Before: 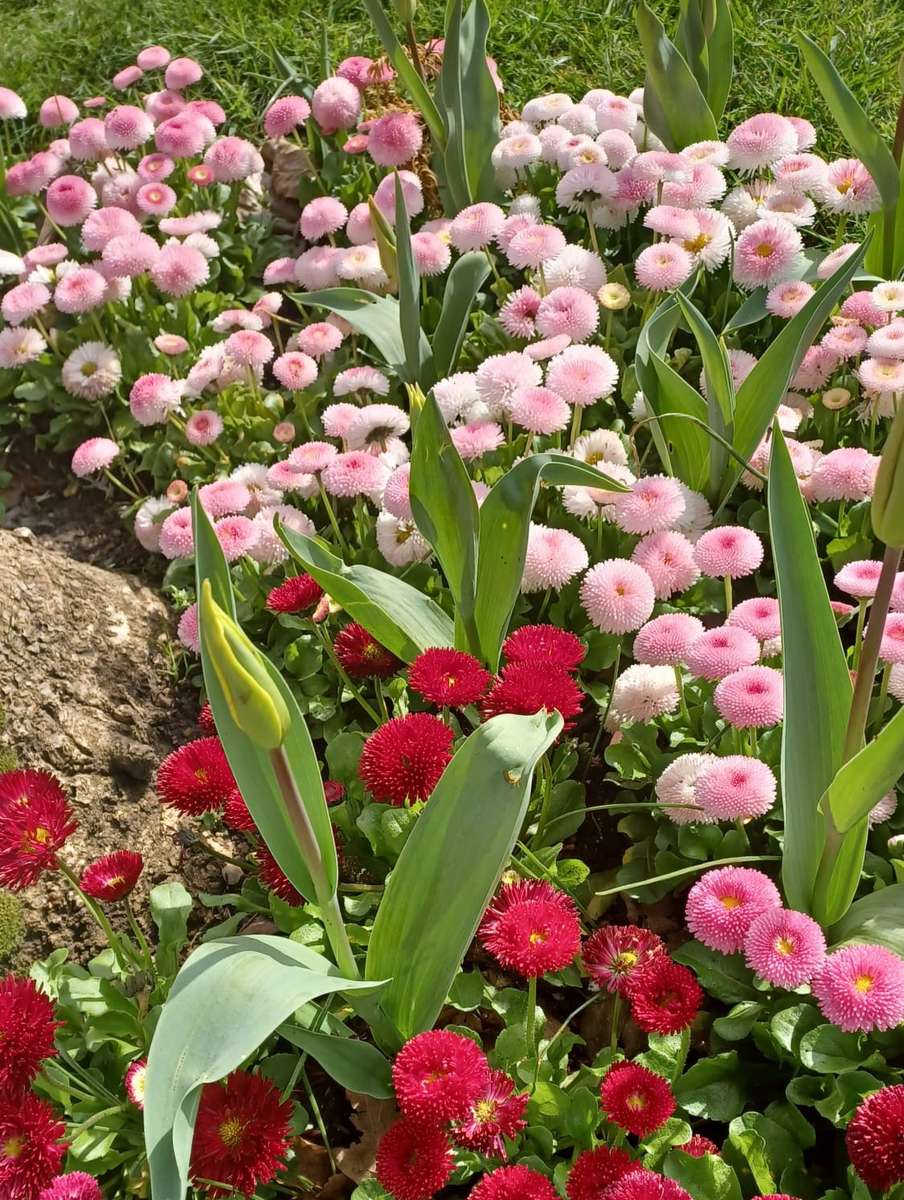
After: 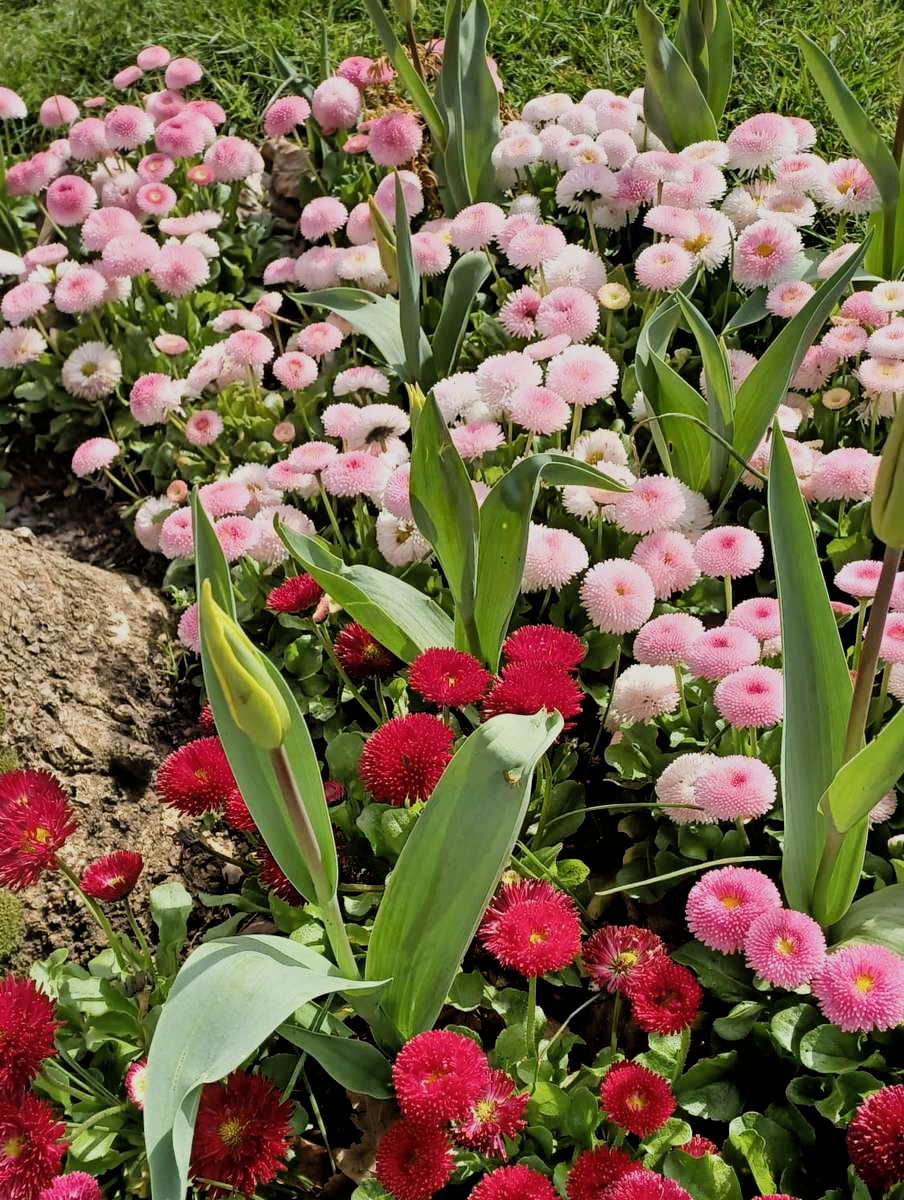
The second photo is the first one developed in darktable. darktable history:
filmic rgb: black relative exposure -5 EV, hardness 2.88, contrast 1.3
shadows and highlights: shadows 25, highlights -25
